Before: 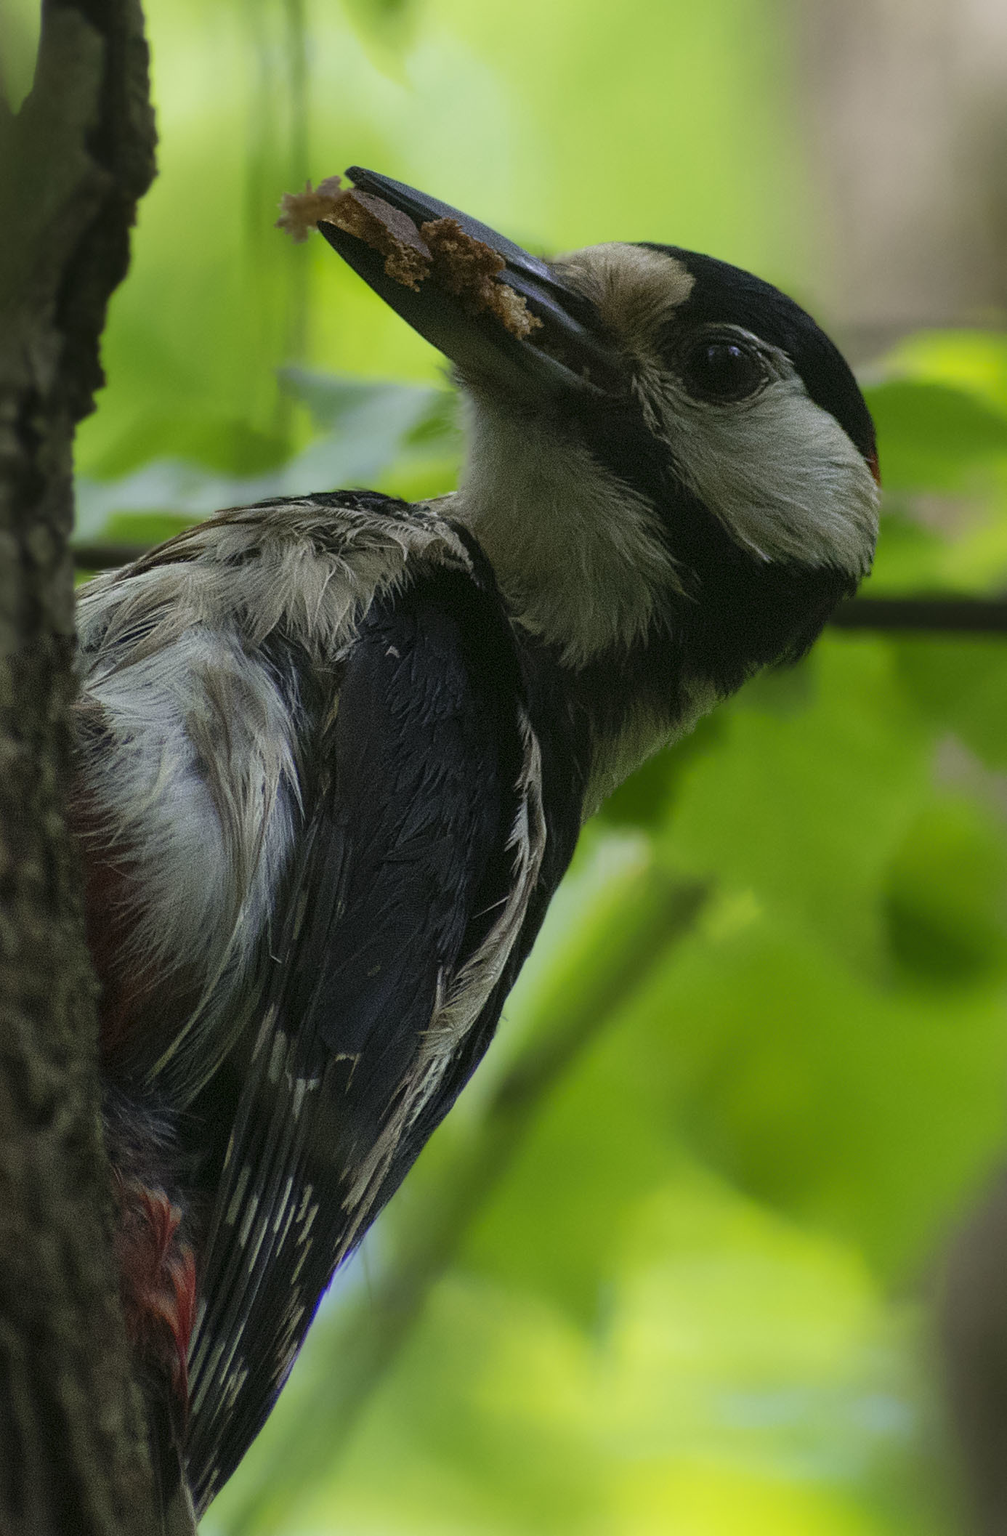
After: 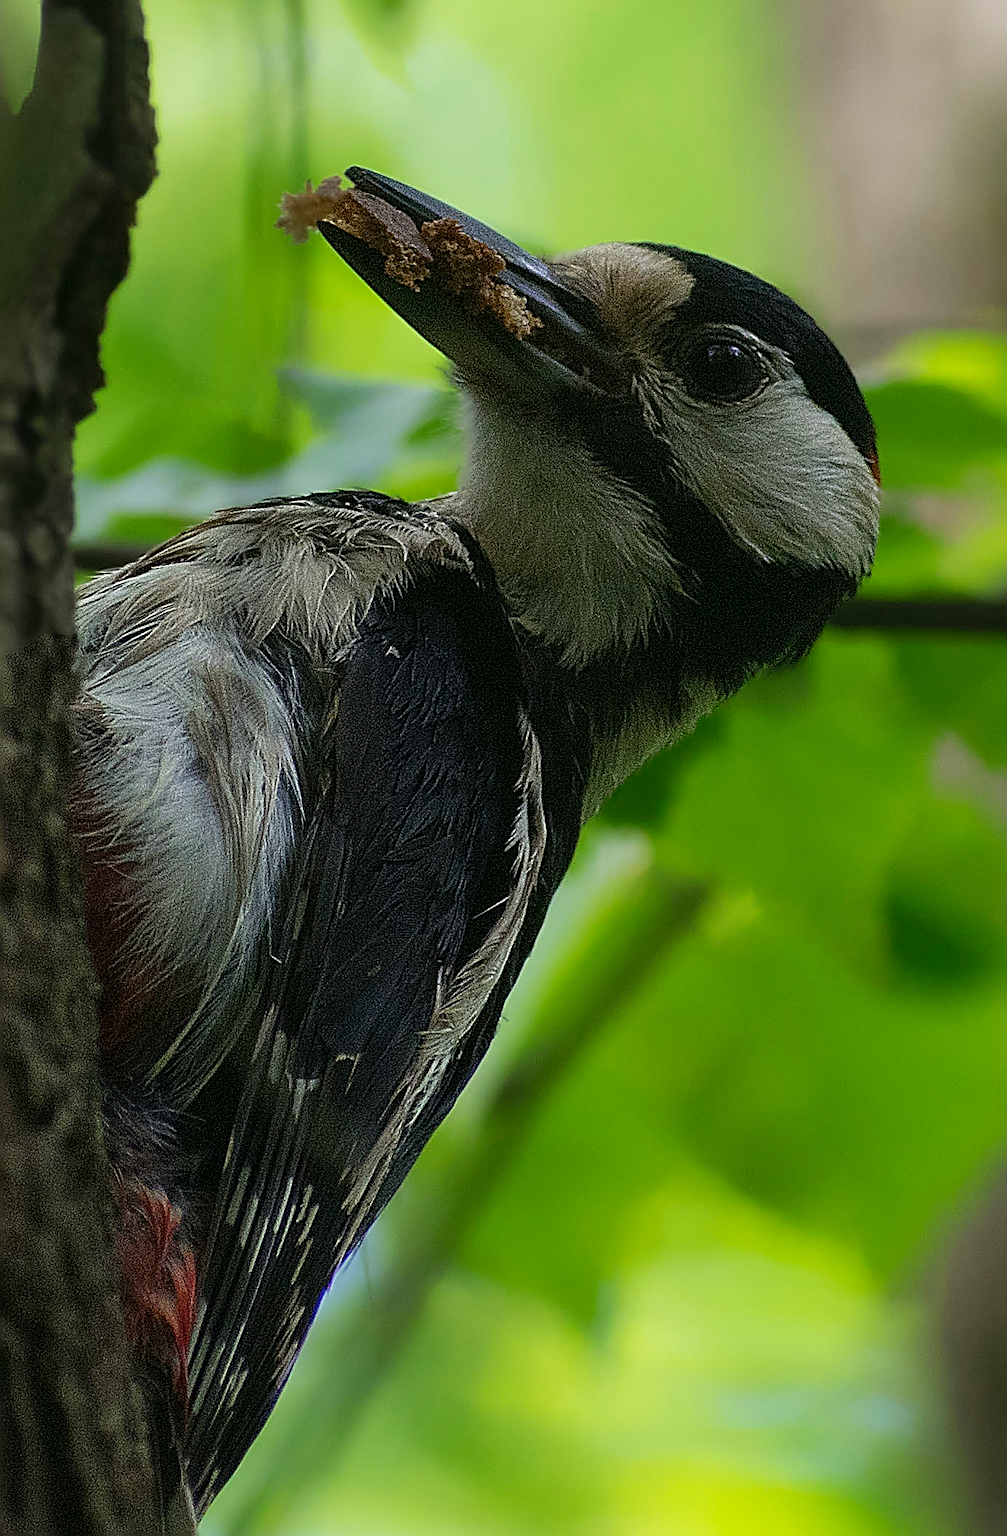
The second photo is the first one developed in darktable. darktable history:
sharpen: amount 1.984
